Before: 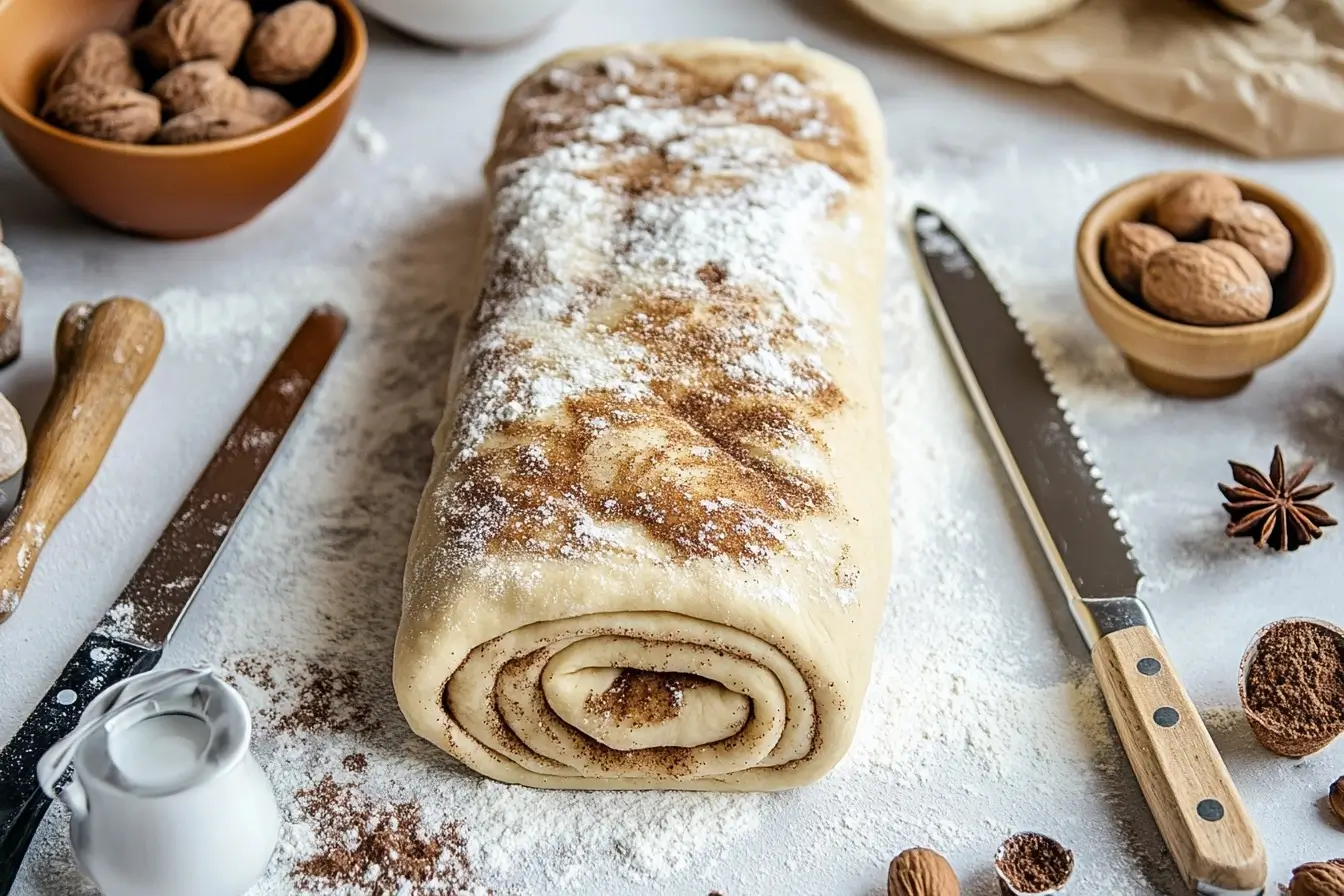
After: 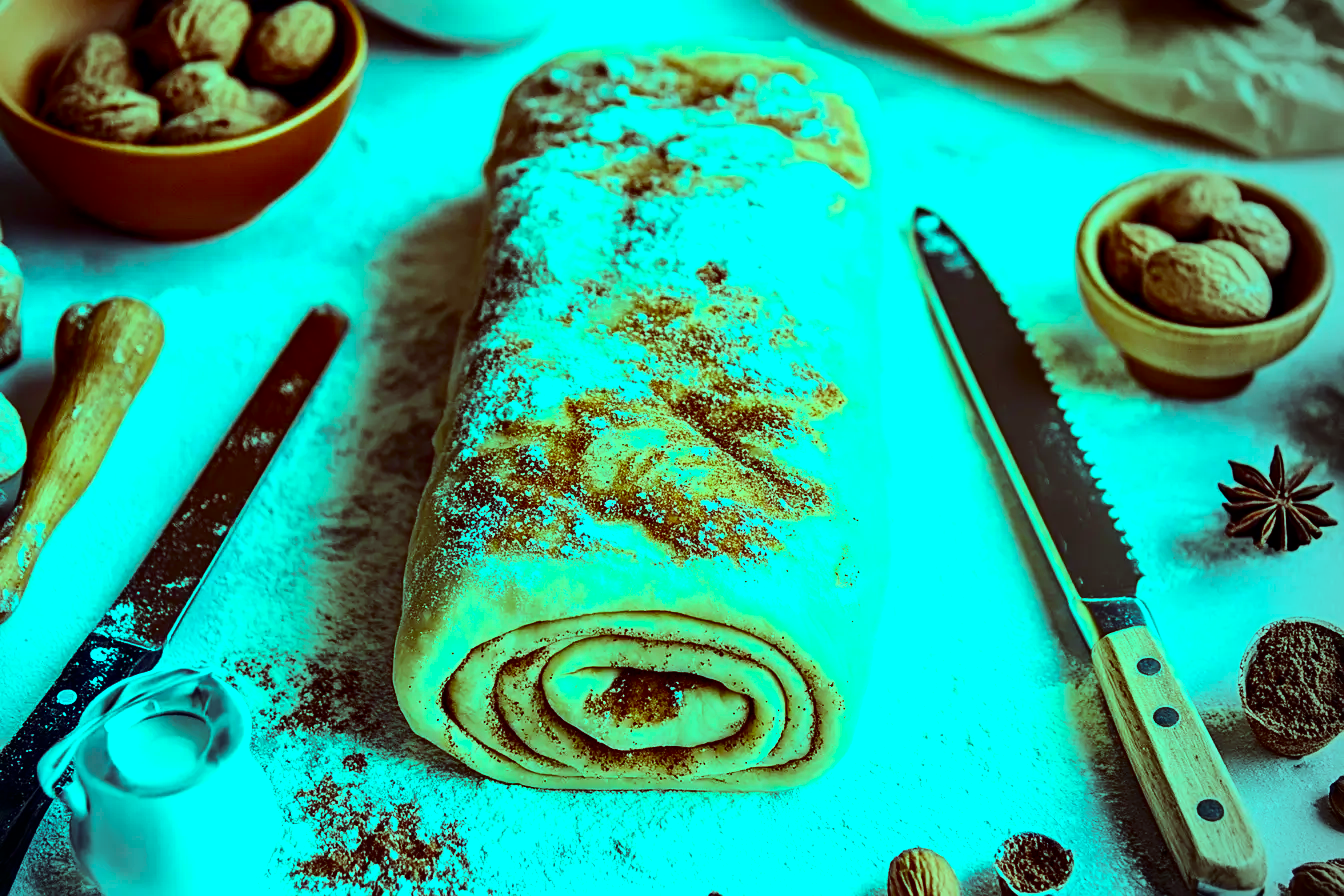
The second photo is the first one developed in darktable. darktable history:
contrast brightness saturation: contrast 0.22, brightness -0.19, saturation 0.24
white balance: red 1.004, blue 1.024
color balance rgb: shadows lift › luminance 0.49%, shadows lift › chroma 6.83%, shadows lift › hue 300.29°, power › hue 208.98°, highlights gain › luminance 20.24%, highlights gain › chroma 13.17%, highlights gain › hue 173.85°, perceptual saturation grading › global saturation 18.05%
vignetting: center (-0.15, 0.013)
